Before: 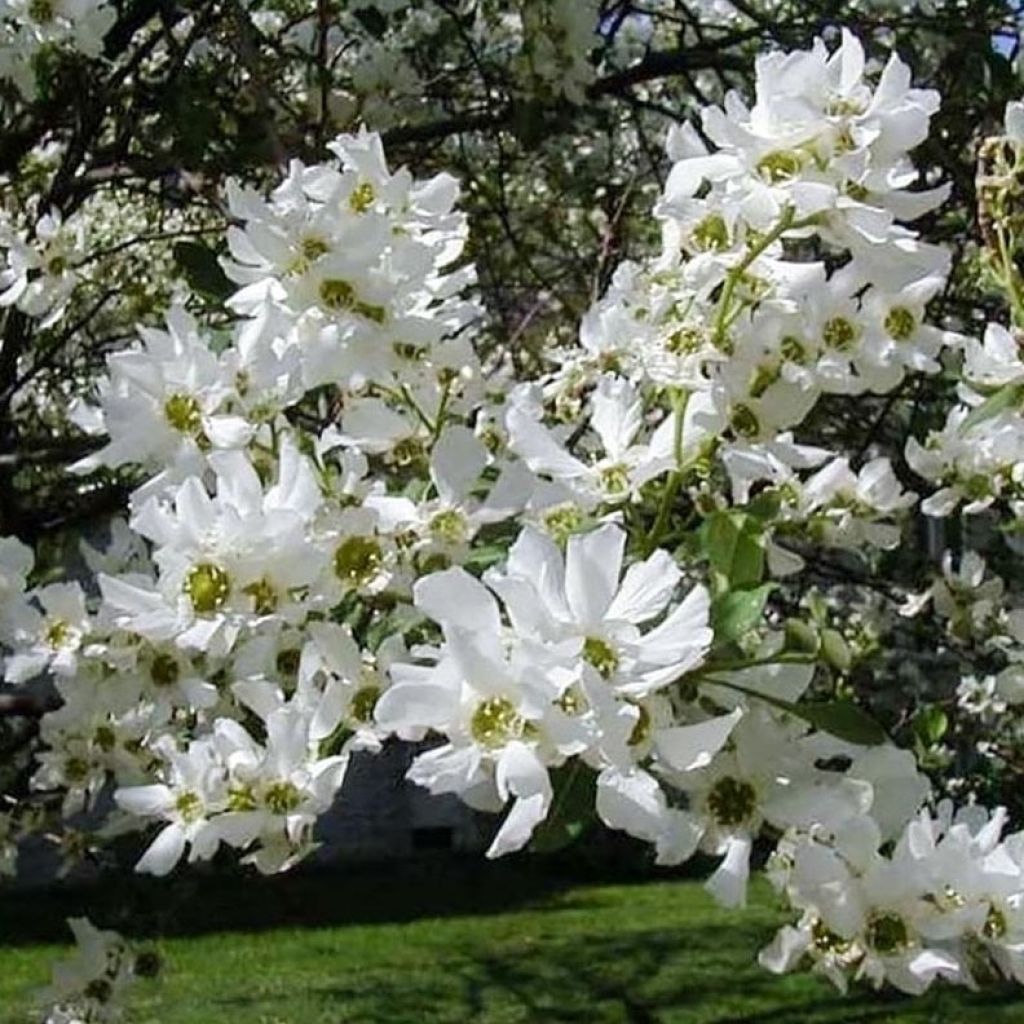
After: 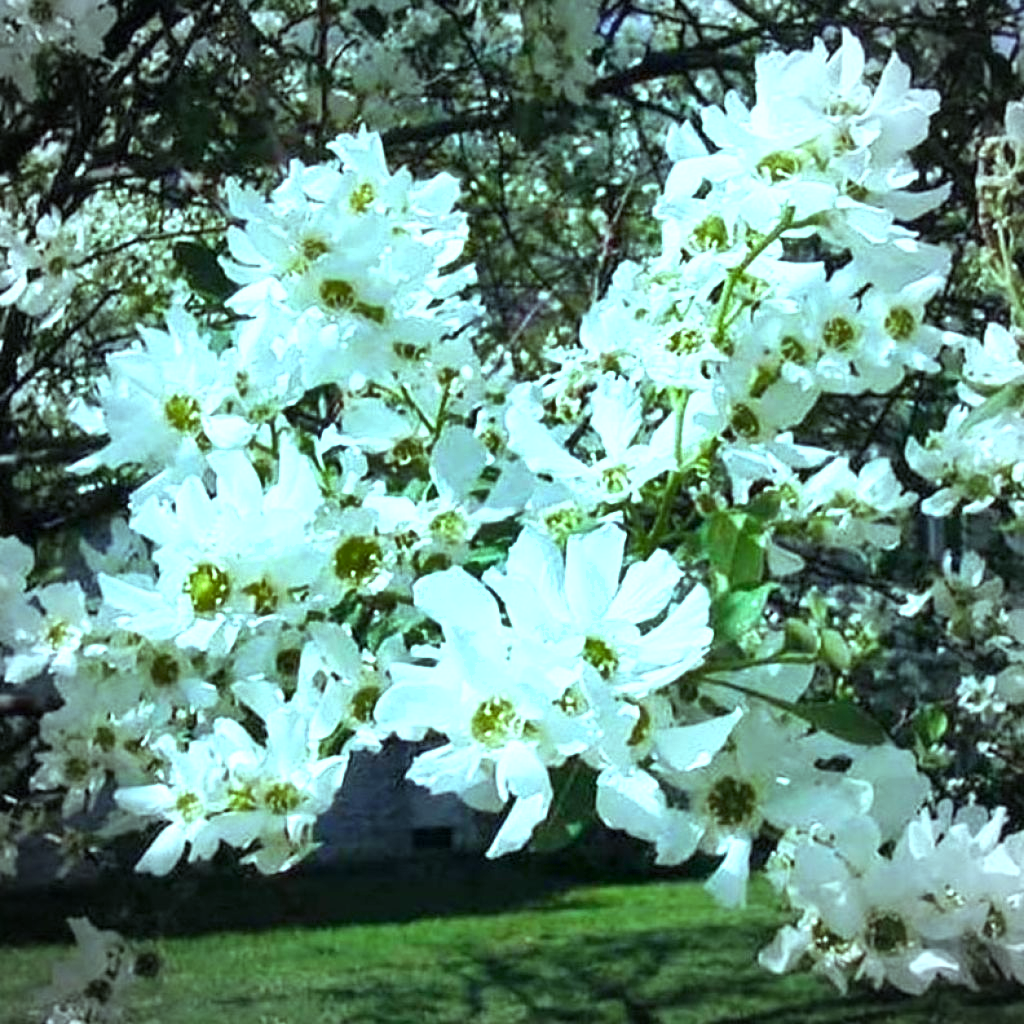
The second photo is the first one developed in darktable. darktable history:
exposure: black level correction 0, exposure 0.95 EV, compensate exposure bias true, compensate highlight preservation false
color balance rgb: shadows lift › chroma 7.23%, shadows lift › hue 246.48°, highlights gain › chroma 5.38%, highlights gain › hue 196.93°, white fulcrum 1 EV
white balance: red 0.976, blue 1.04
vignetting: fall-off start 79.88%
shadows and highlights: shadows 49, highlights -41, soften with gaussian
